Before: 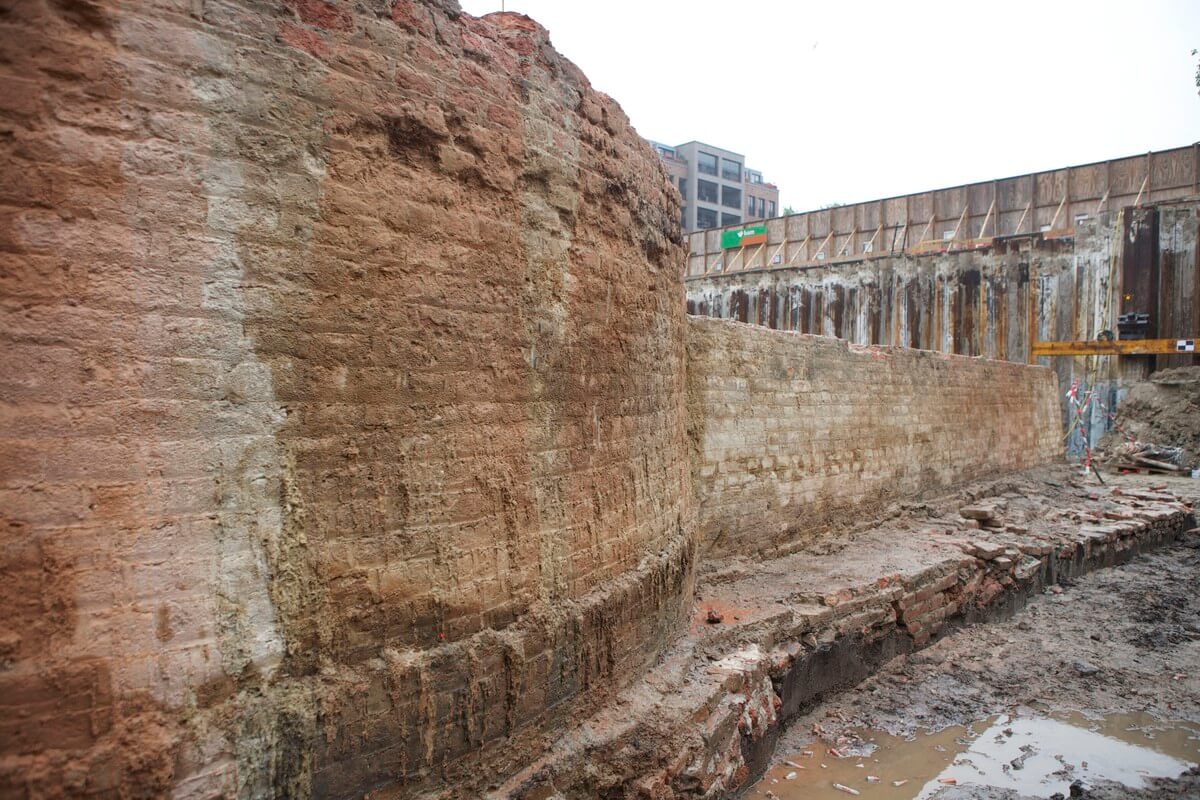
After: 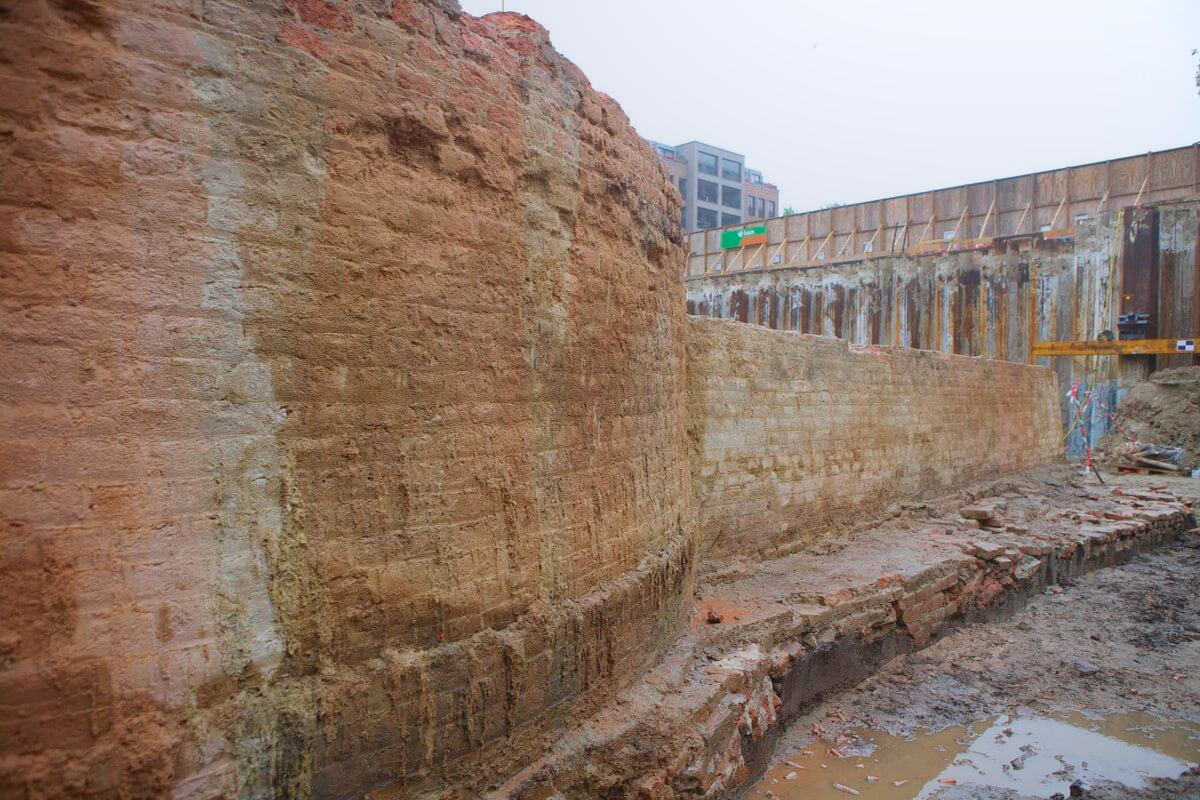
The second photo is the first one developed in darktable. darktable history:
velvia: on, module defaults
local contrast: detail 69%
white balance: red 0.983, blue 1.036
exposure: black level correction 0.009, compensate highlight preservation false
